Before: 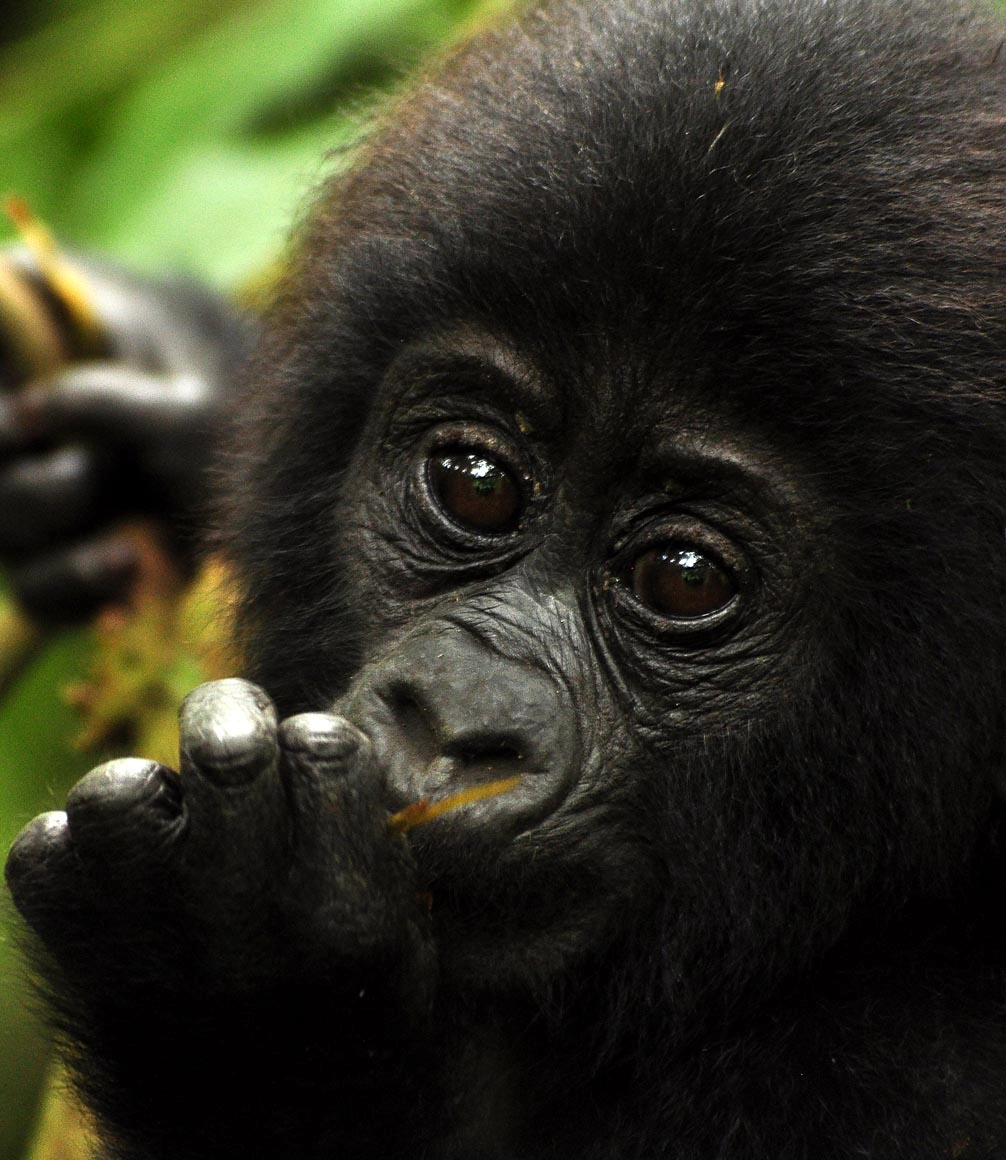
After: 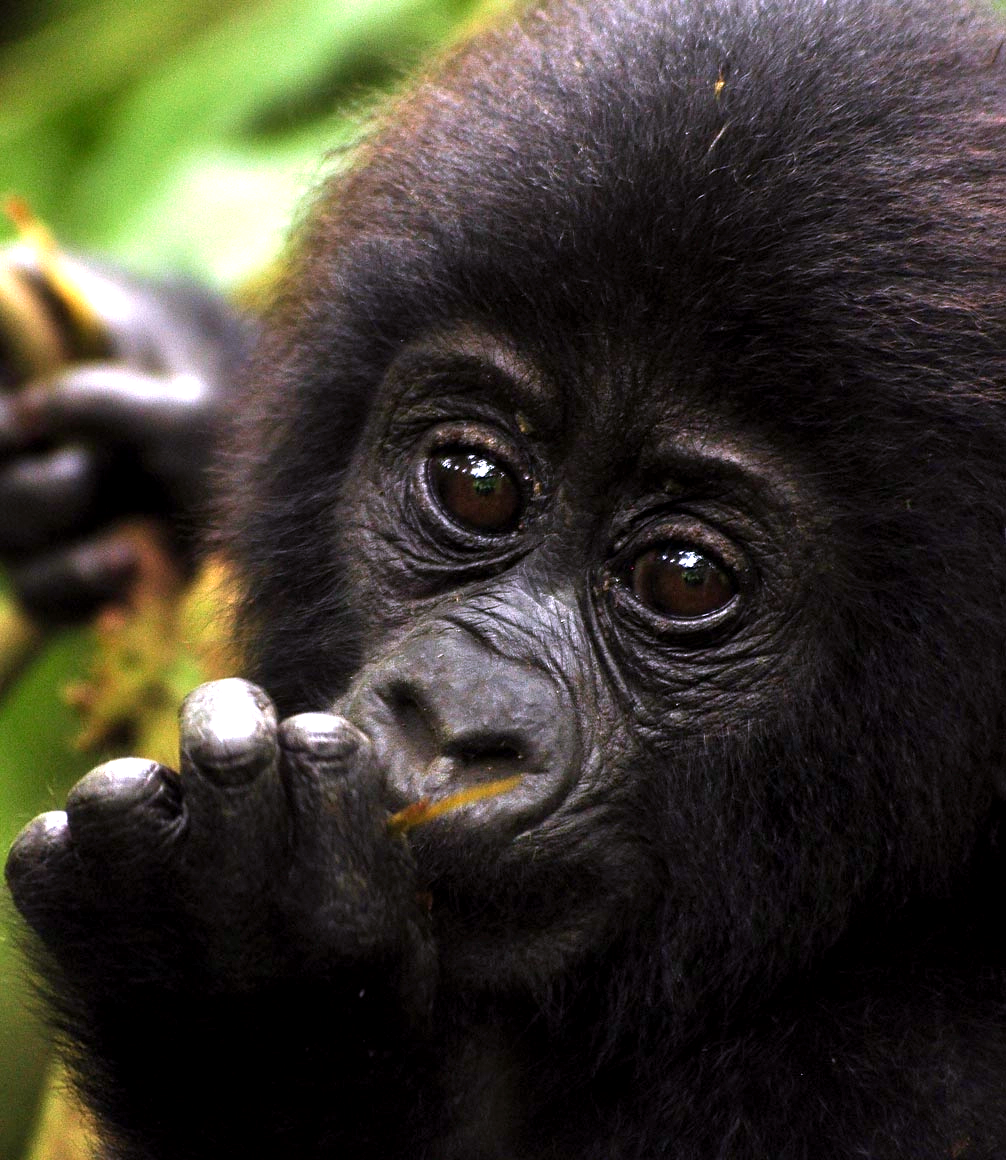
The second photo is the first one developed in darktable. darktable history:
white balance: red 1.042, blue 1.17
velvia: on, module defaults
exposure: black level correction 0.001, exposure 0.5 EV, compensate exposure bias true, compensate highlight preservation false
